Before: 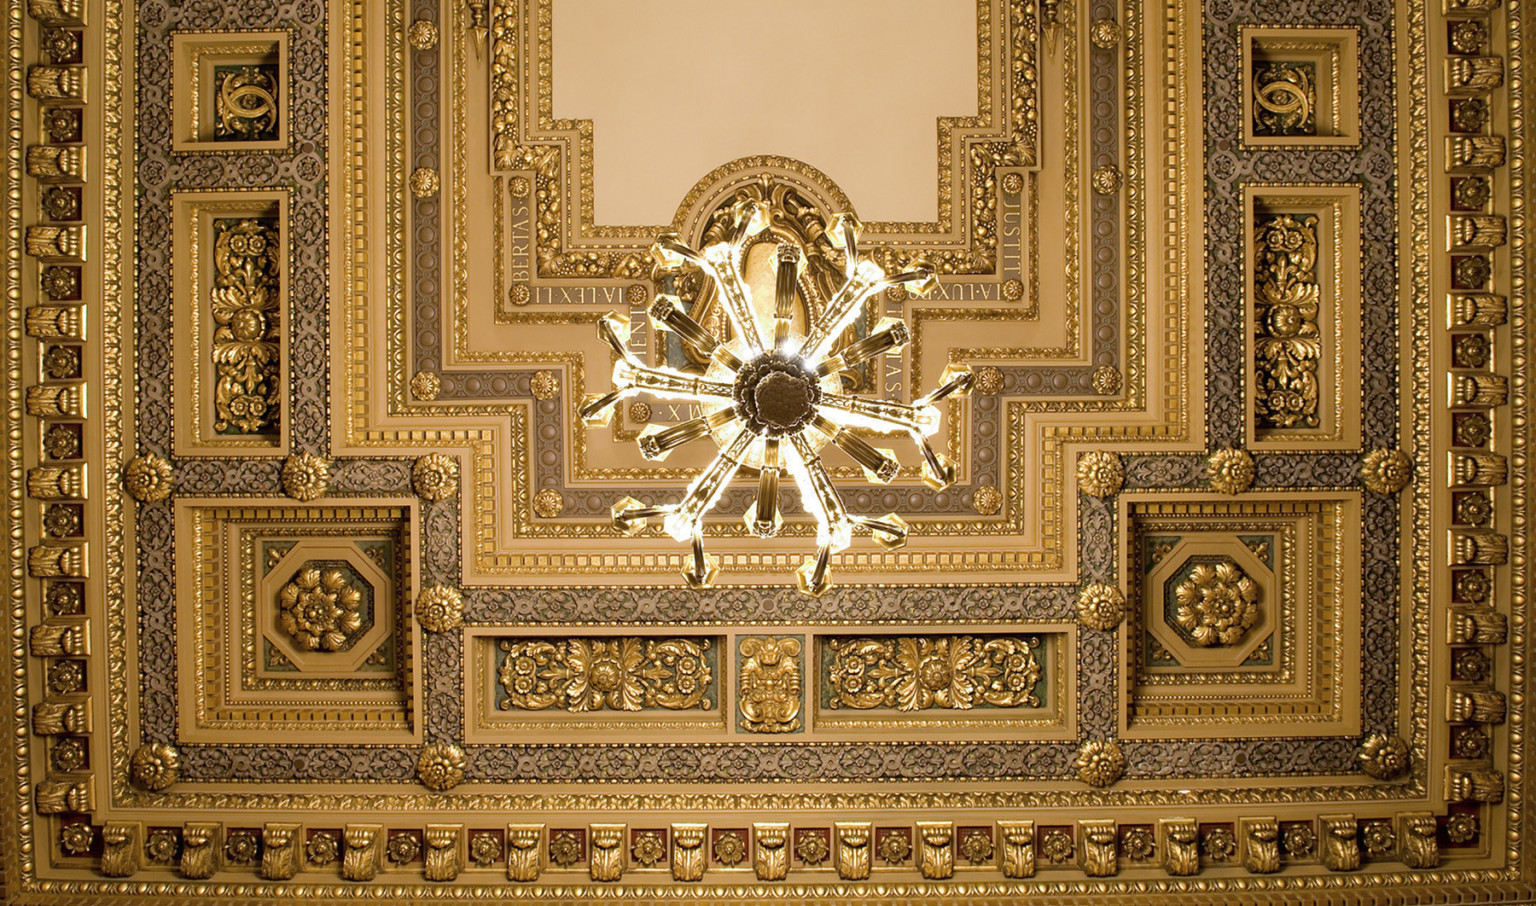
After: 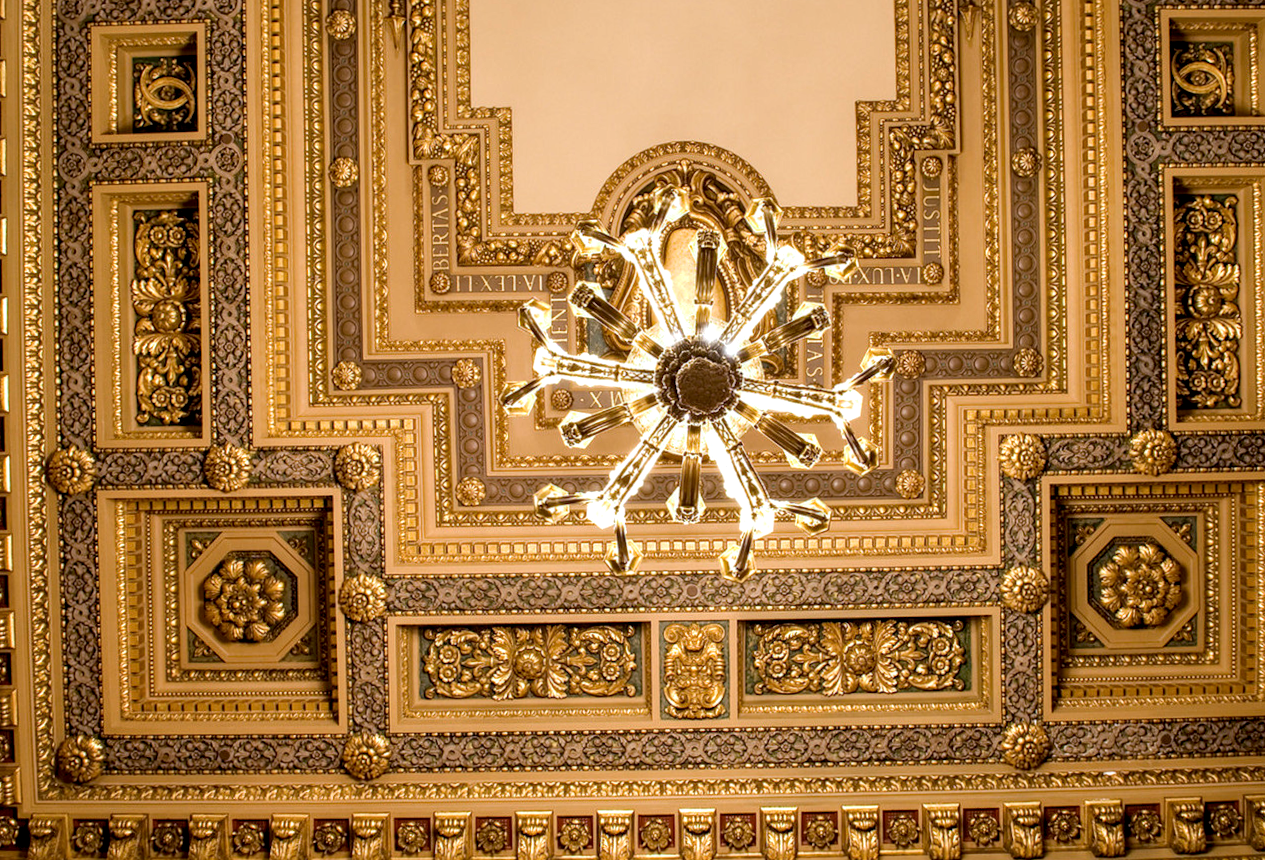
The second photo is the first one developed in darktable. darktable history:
crop and rotate: angle 0.601°, left 4.321%, top 0.754%, right 11.83%, bottom 2.561%
local contrast: detail 142%
